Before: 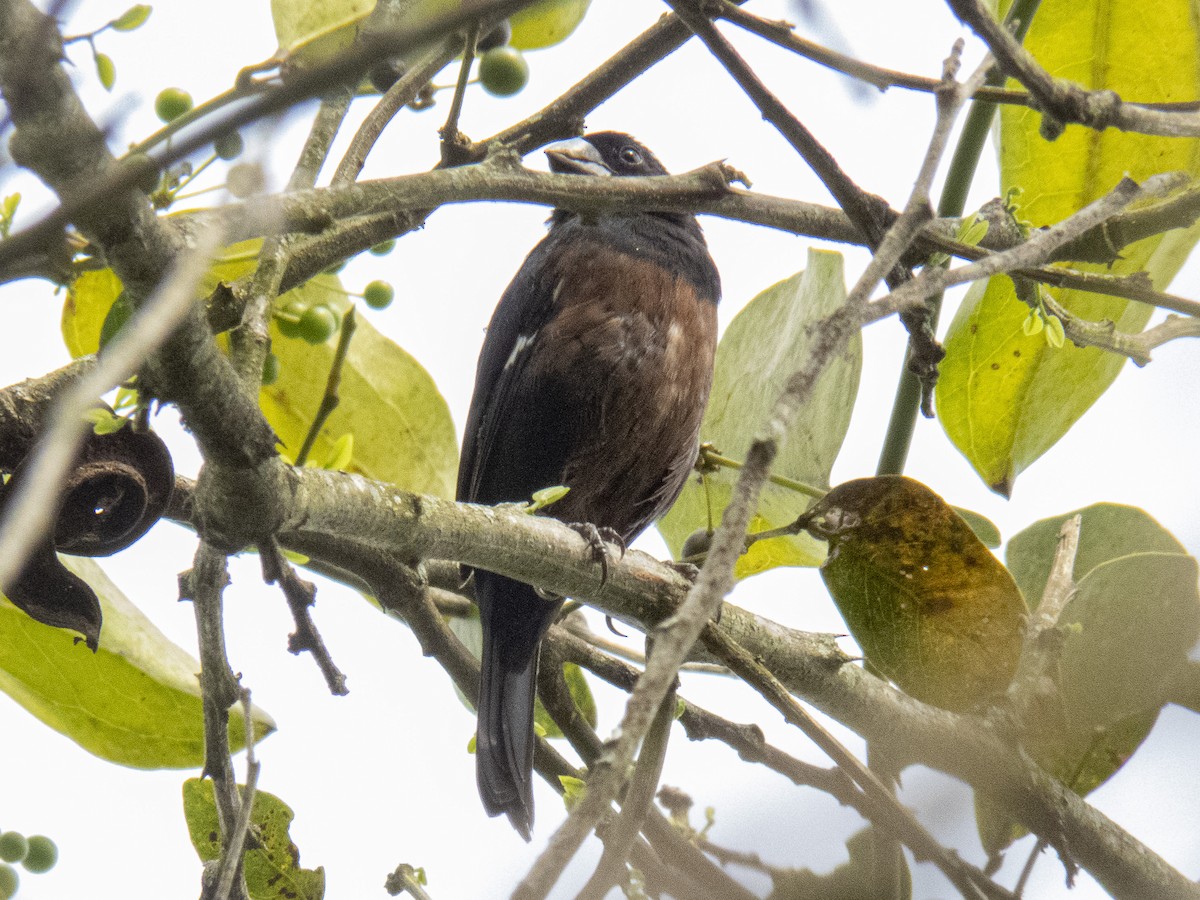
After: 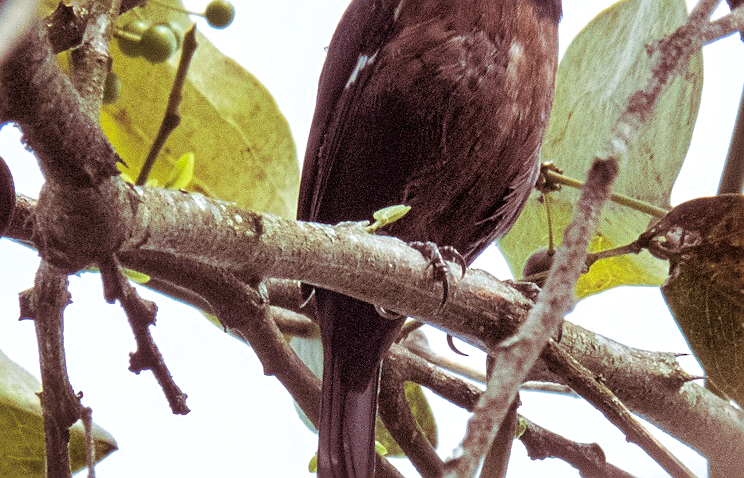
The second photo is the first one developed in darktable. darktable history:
sharpen: on, module defaults
shadows and highlights: shadows 75, highlights -60.85, soften with gaussian
color calibration: x 0.37, y 0.382, temperature 4313.32 K
split-toning: on, module defaults
crop: left 13.312%, top 31.28%, right 24.627%, bottom 15.582%
tone equalizer: on, module defaults
